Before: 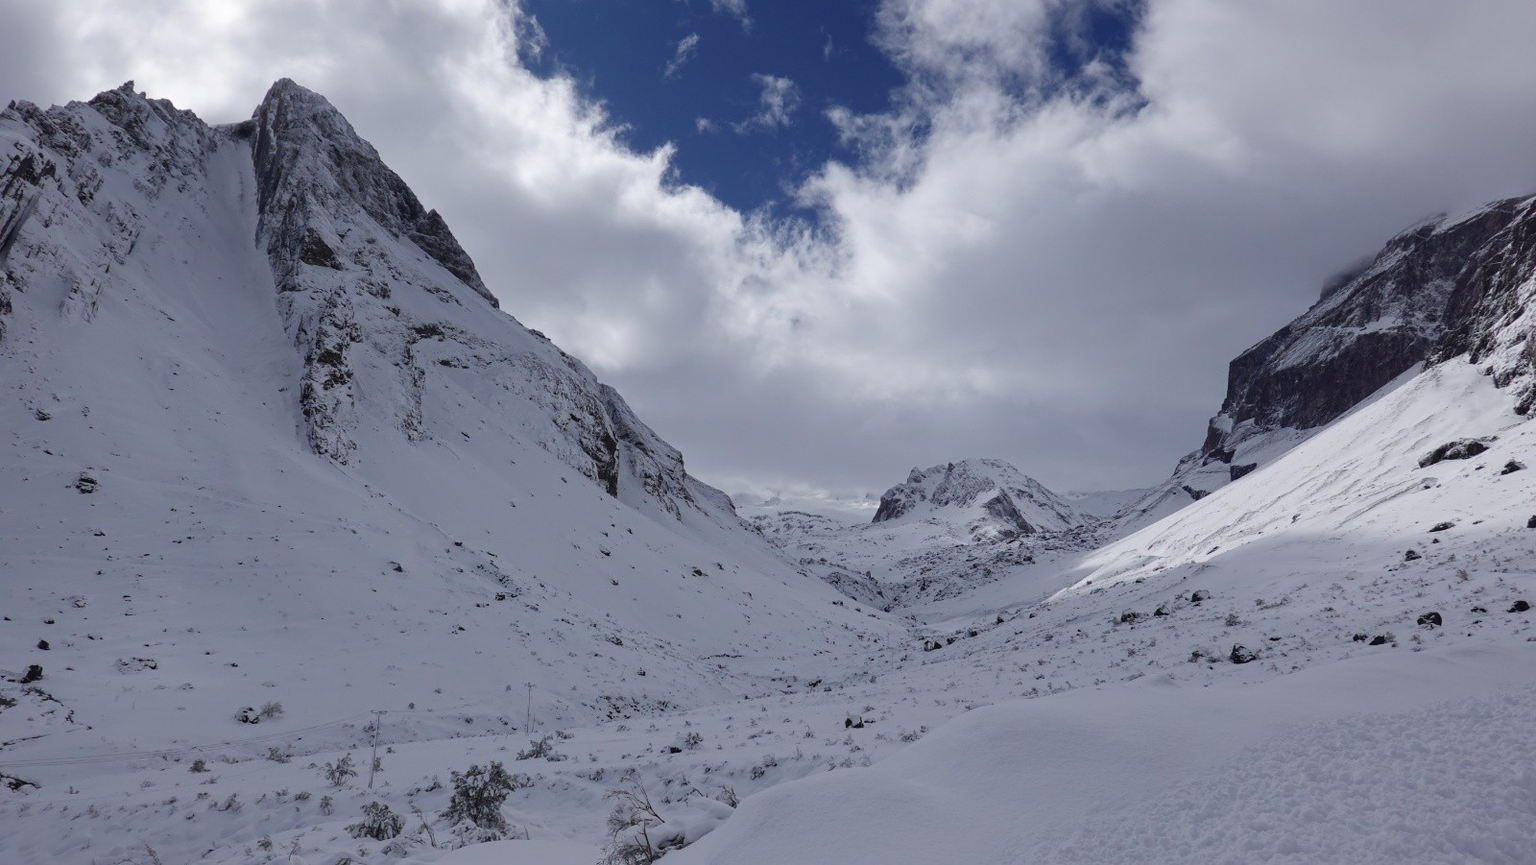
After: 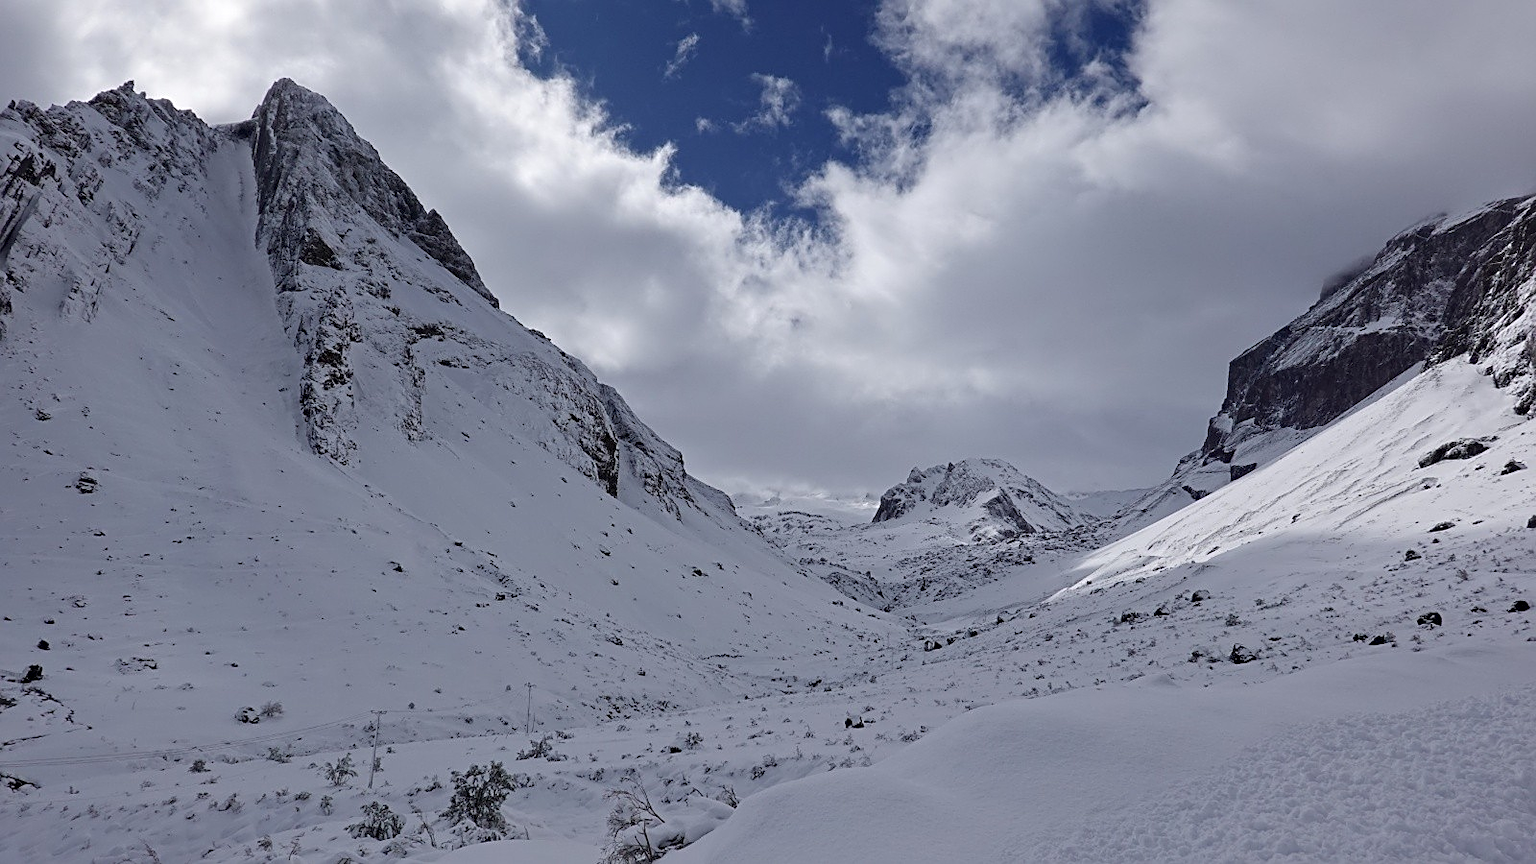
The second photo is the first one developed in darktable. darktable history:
rotate and perspective: crop left 0, crop top 0
contrast equalizer: y [[0.5, 0.501, 0.532, 0.538, 0.54, 0.541], [0.5 ×6], [0.5 ×6], [0 ×6], [0 ×6]]
sharpen: on, module defaults
